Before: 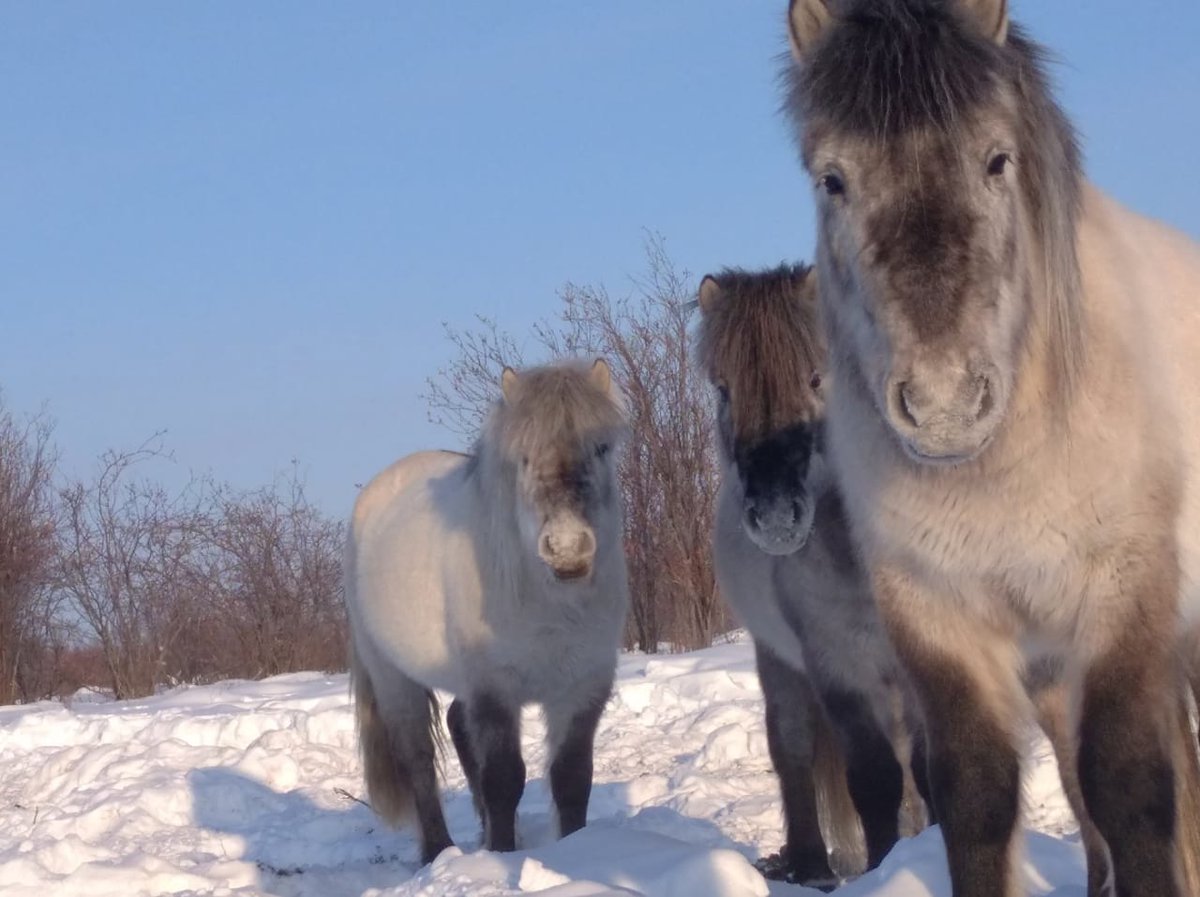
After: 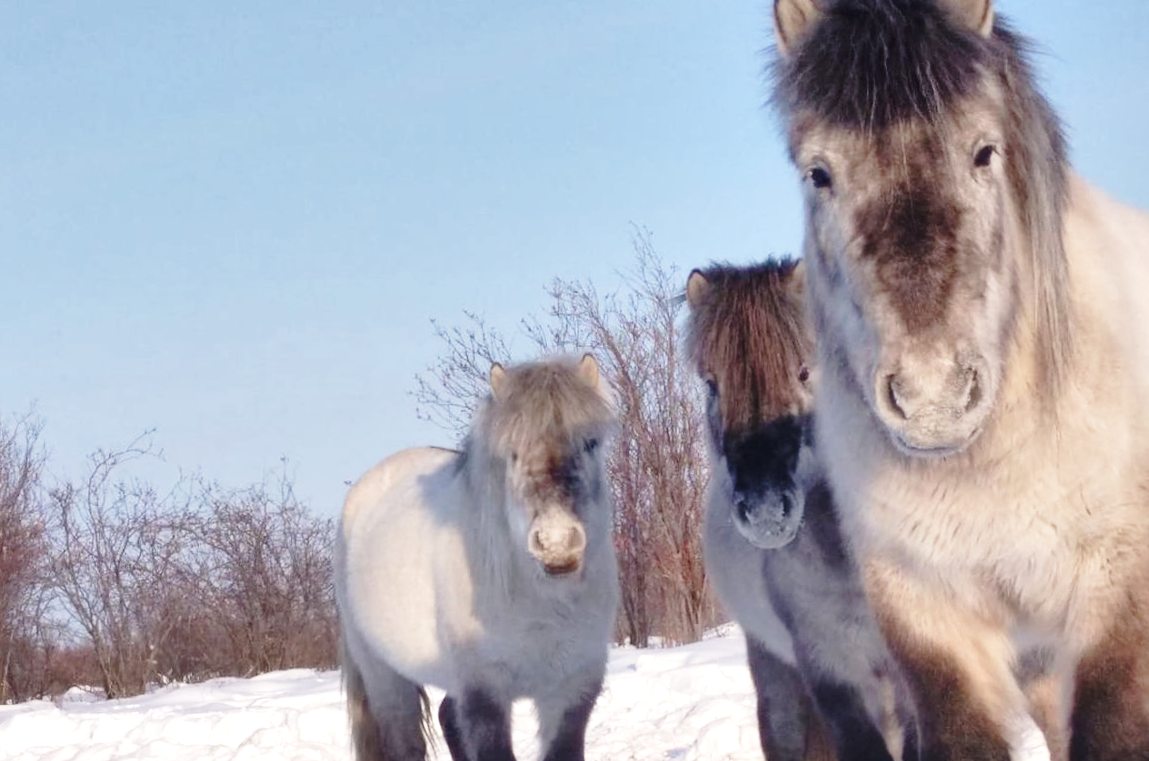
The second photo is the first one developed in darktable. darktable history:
crop and rotate: angle 0.491°, left 0.36%, right 2.719%, bottom 14.123%
shadows and highlights: shadows 12.58, white point adjustment 1.32, highlights color adjustment 0.898%, soften with gaussian
base curve: curves: ch0 [(0, 0) (0.028, 0.03) (0.121, 0.232) (0.46, 0.748) (0.859, 0.968) (1, 1)], preserve colors none
exposure: exposure 0.169 EV, compensate highlight preservation false
